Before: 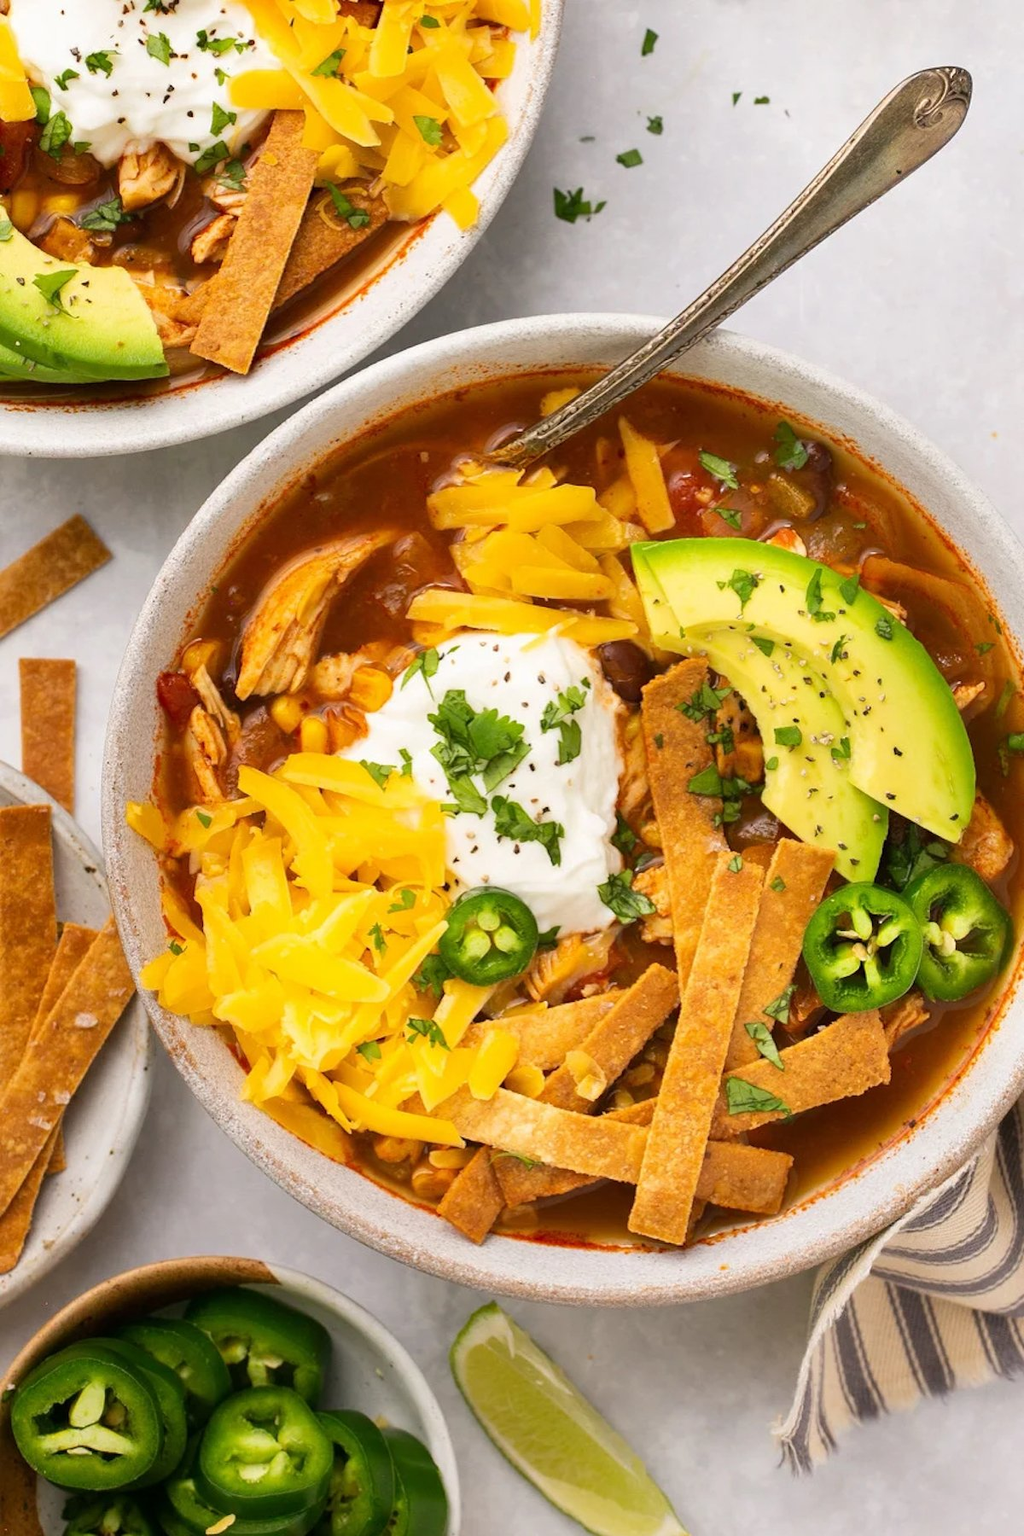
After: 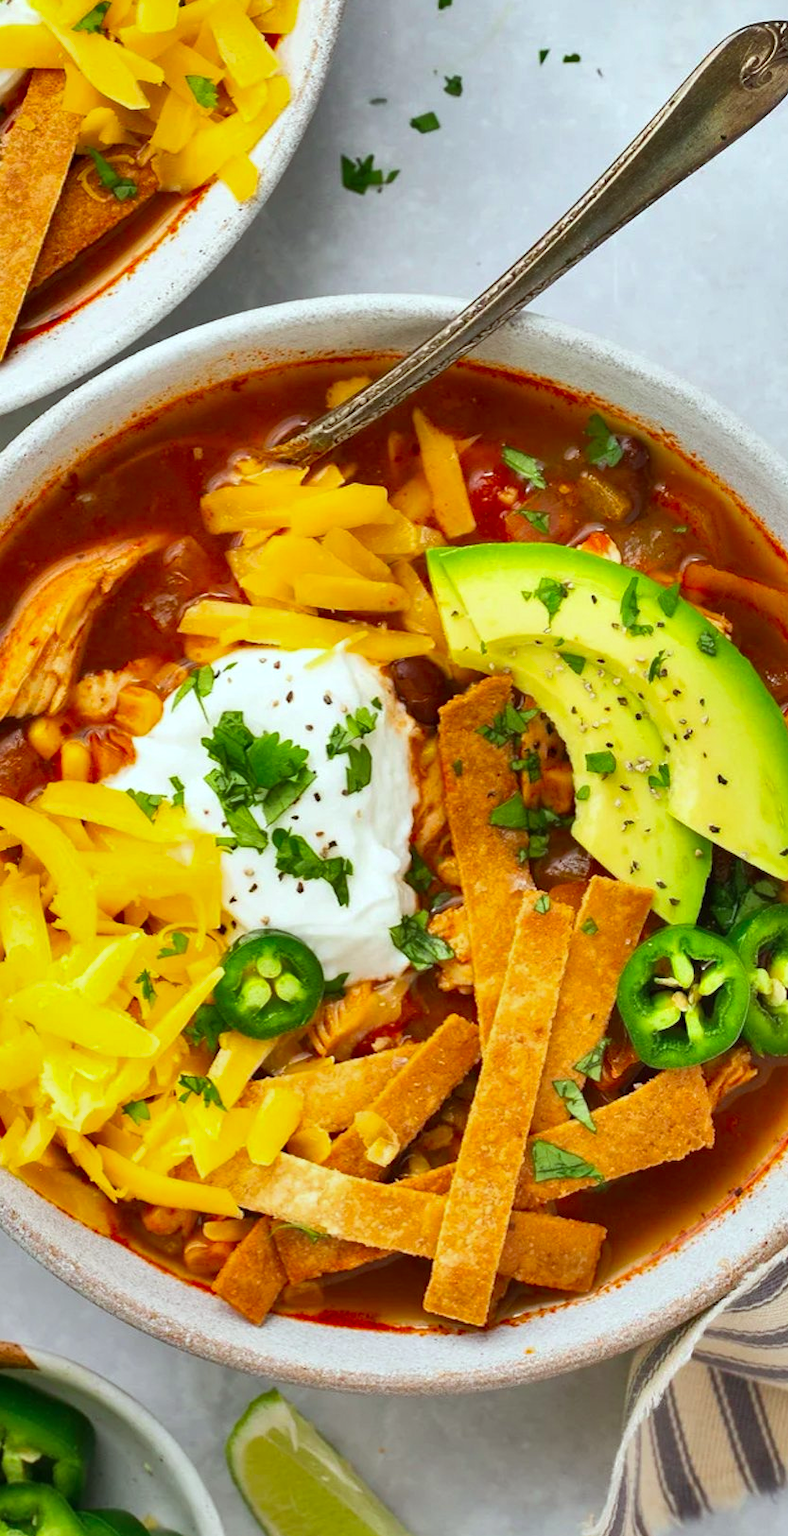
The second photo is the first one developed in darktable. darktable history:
crop and rotate: left 24.083%, top 3.166%, right 6.367%, bottom 6.542%
shadows and highlights: soften with gaussian
color calibration: output R [0.948, 0.091, -0.04, 0], output G [-0.3, 1.384, -0.085, 0], output B [-0.108, 0.061, 1.08, 0], illuminant Planckian (black body), adaptation linear Bradford (ICC v4), x 0.361, y 0.366, temperature 4500.13 K
